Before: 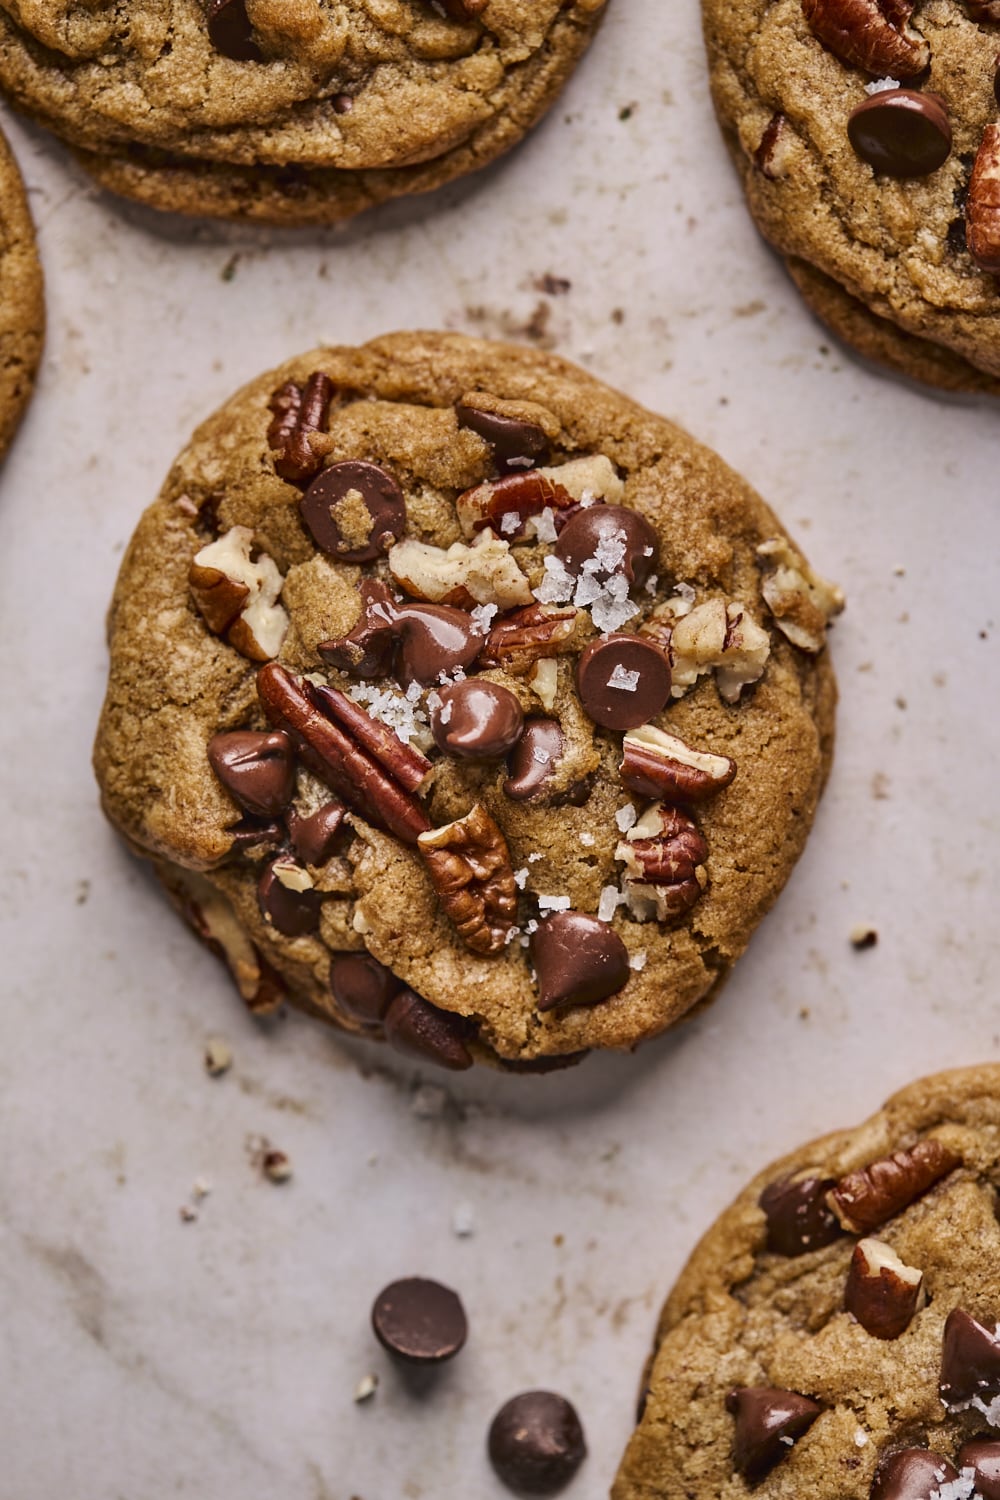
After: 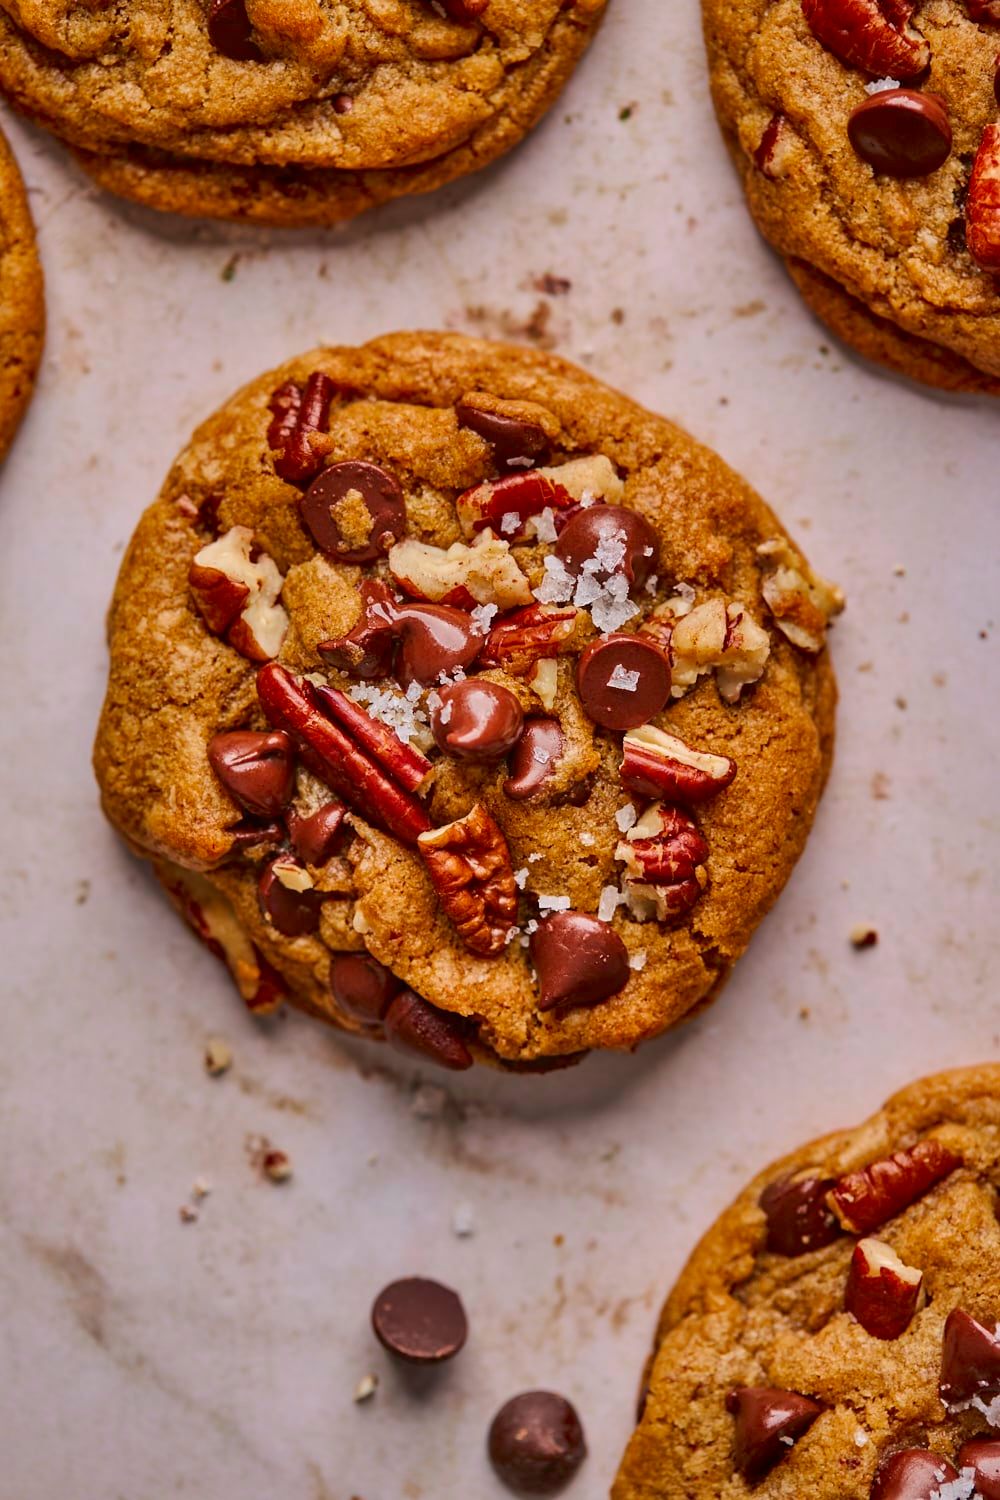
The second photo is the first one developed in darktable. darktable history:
contrast brightness saturation: brightness -0.025, saturation 0.353
shadows and highlights: on, module defaults
